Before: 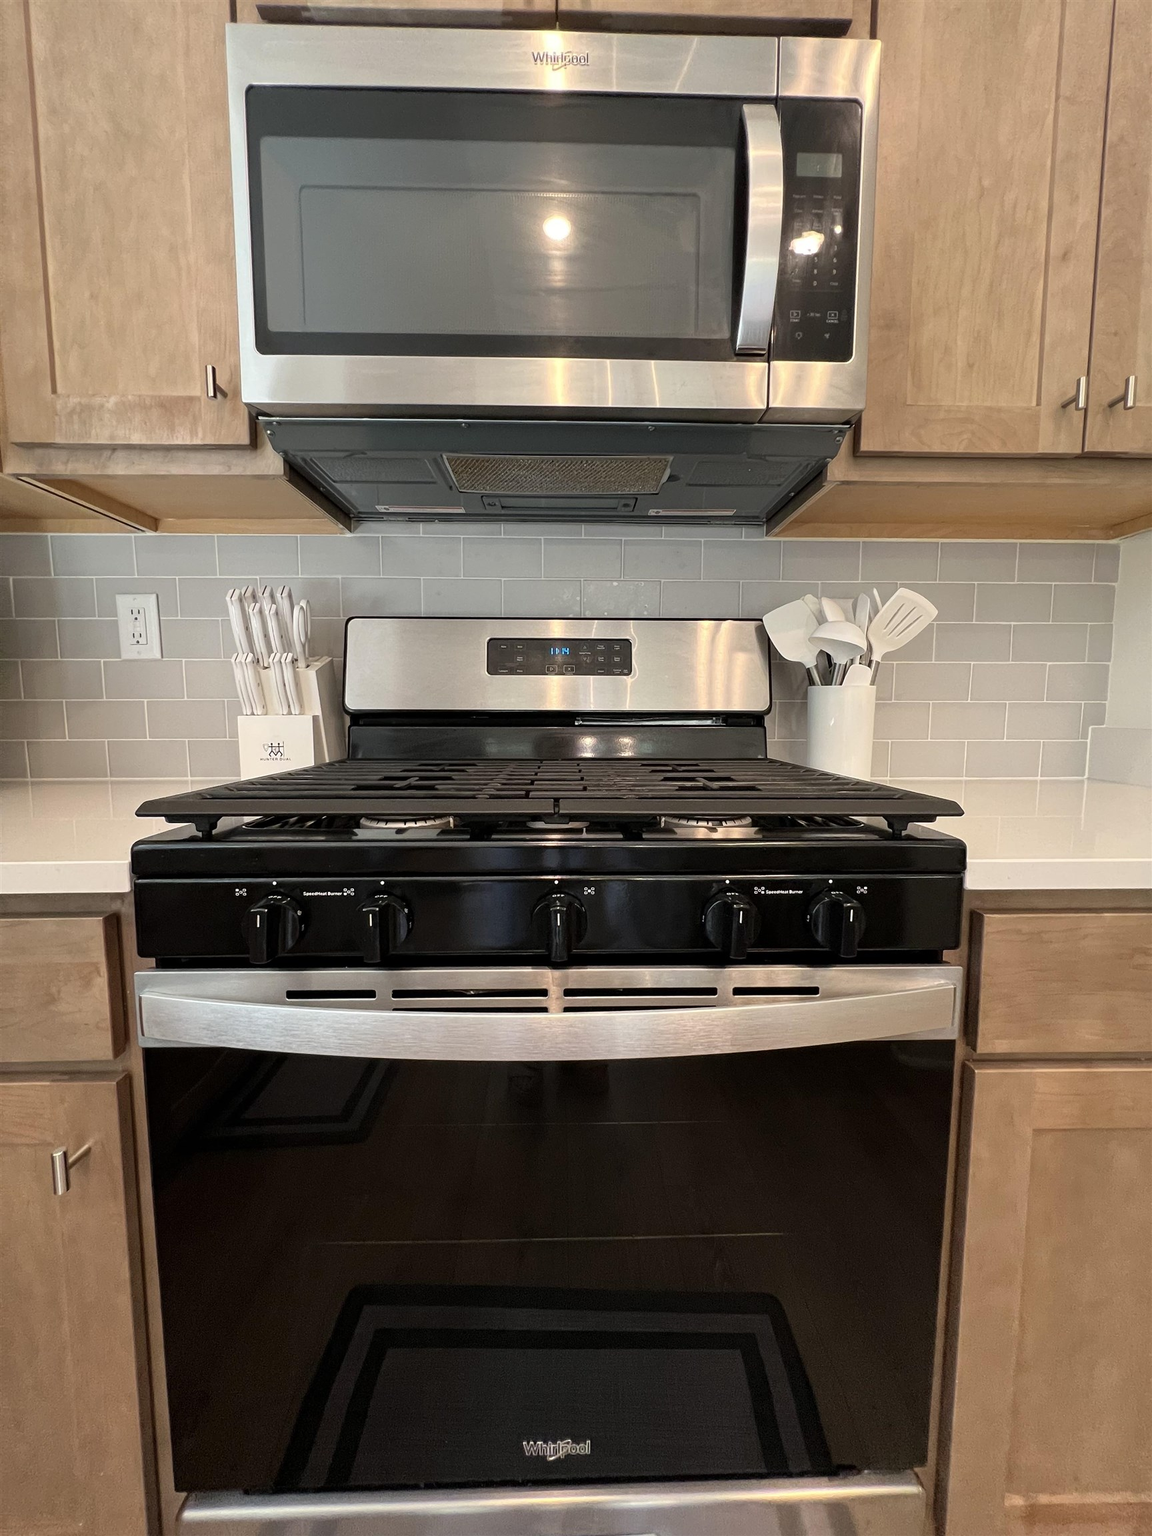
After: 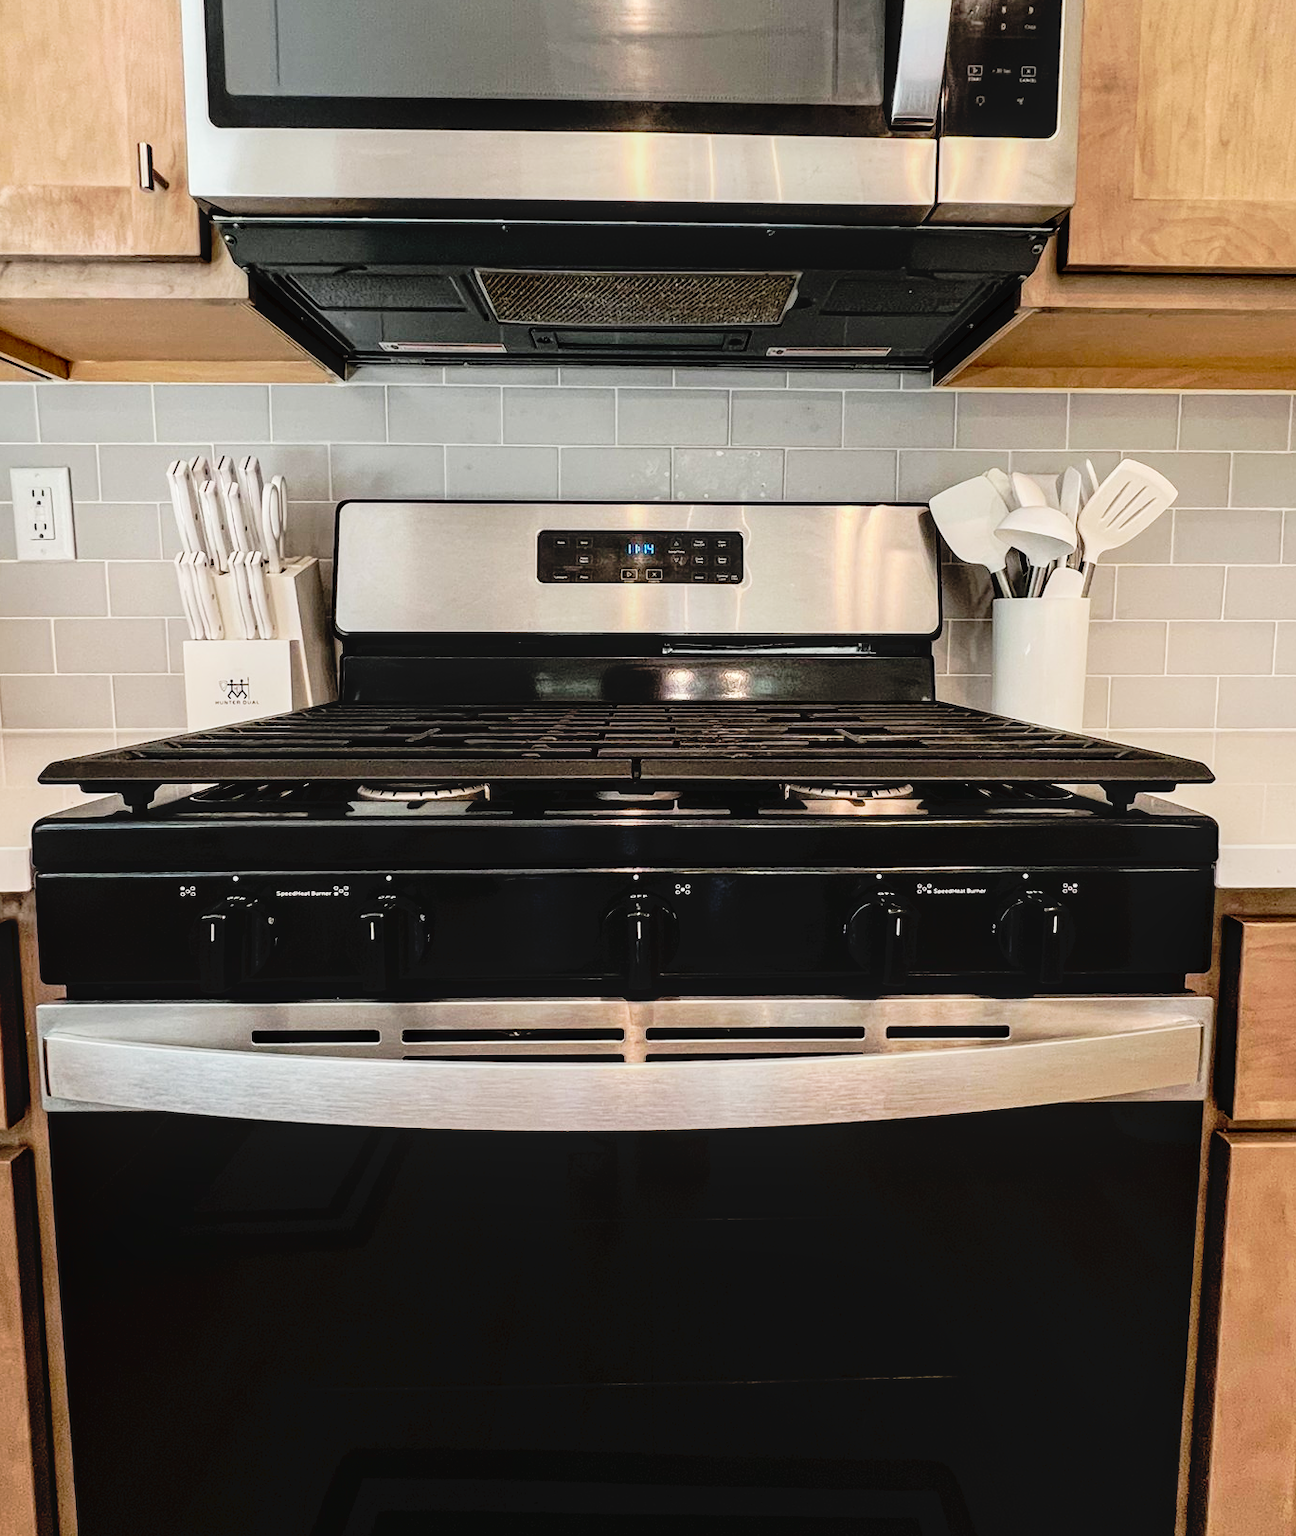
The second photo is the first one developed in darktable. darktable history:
tone curve: curves: ch0 [(0, 0) (0.003, 0.033) (0.011, 0.033) (0.025, 0.036) (0.044, 0.039) (0.069, 0.04) (0.1, 0.043) (0.136, 0.052) (0.177, 0.085) (0.224, 0.14) (0.277, 0.225) (0.335, 0.333) (0.399, 0.419) (0.468, 0.51) (0.543, 0.603) (0.623, 0.713) (0.709, 0.808) (0.801, 0.901) (0.898, 0.98) (1, 1)], preserve colors none
filmic rgb: black relative exposure -7.49 EV, white relative exposure 5 EV, hardness 3.32, contrast 1.298
local contrast: on, module defaults
crop: left 9.45%, top 17.263%, right 11.281%, bottom 12.334%
contrast brightness saturation: saturation -0.026
